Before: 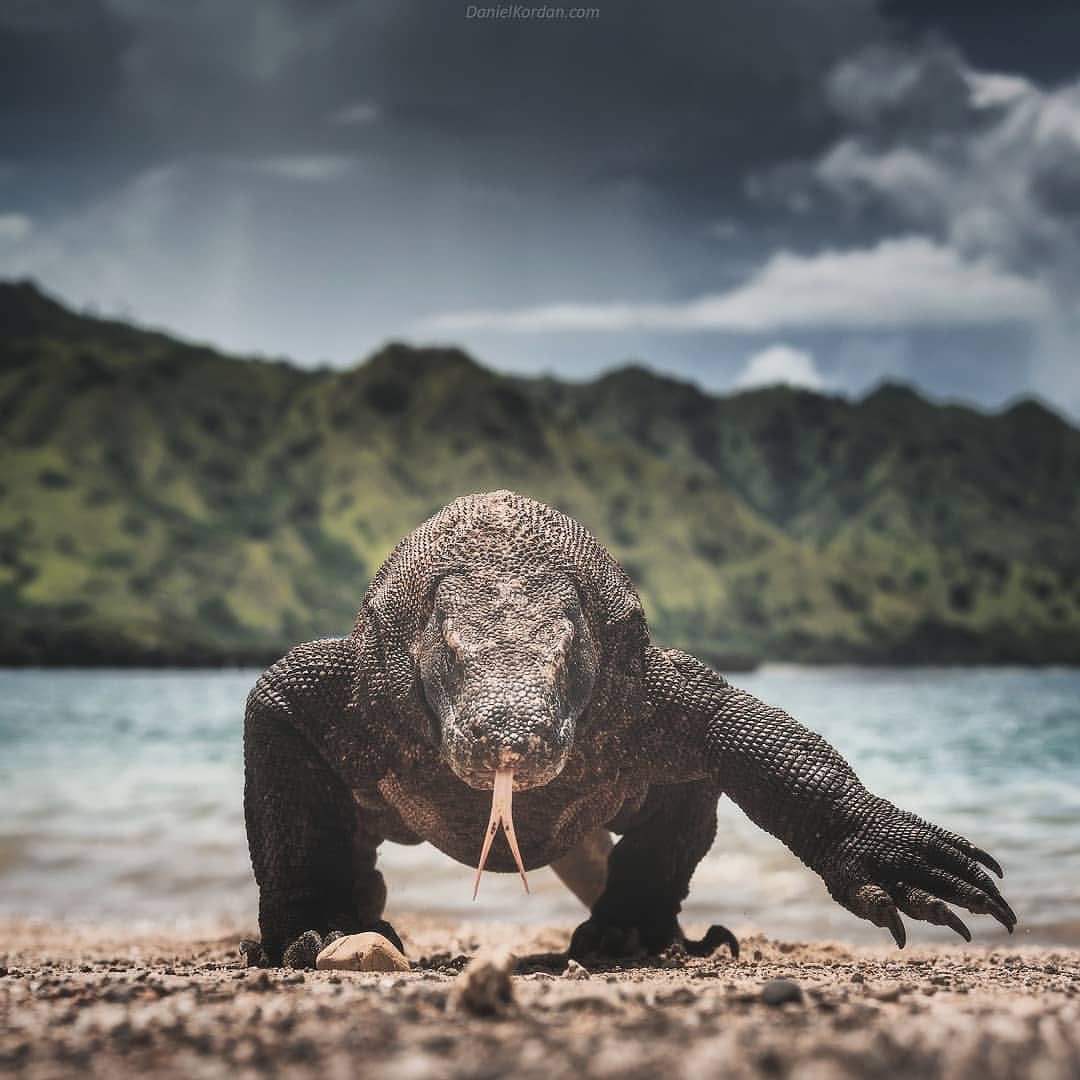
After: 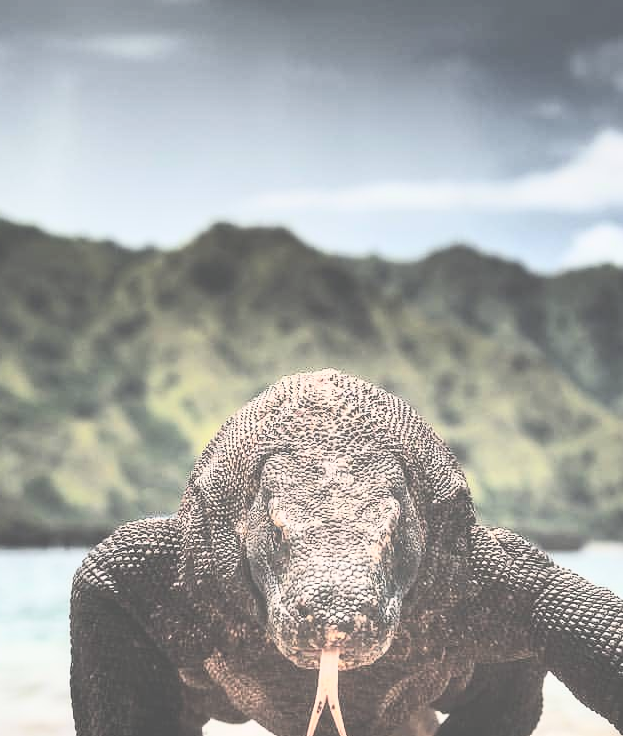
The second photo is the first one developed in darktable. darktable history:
crop: left 16.202%, top 11.208%, right 26.045%, bottom 20.557%
exposure: black level correction -0.028, compensate highlight preservation false
contrast brightness saturation: contrast 0.39, brightness 0.53
